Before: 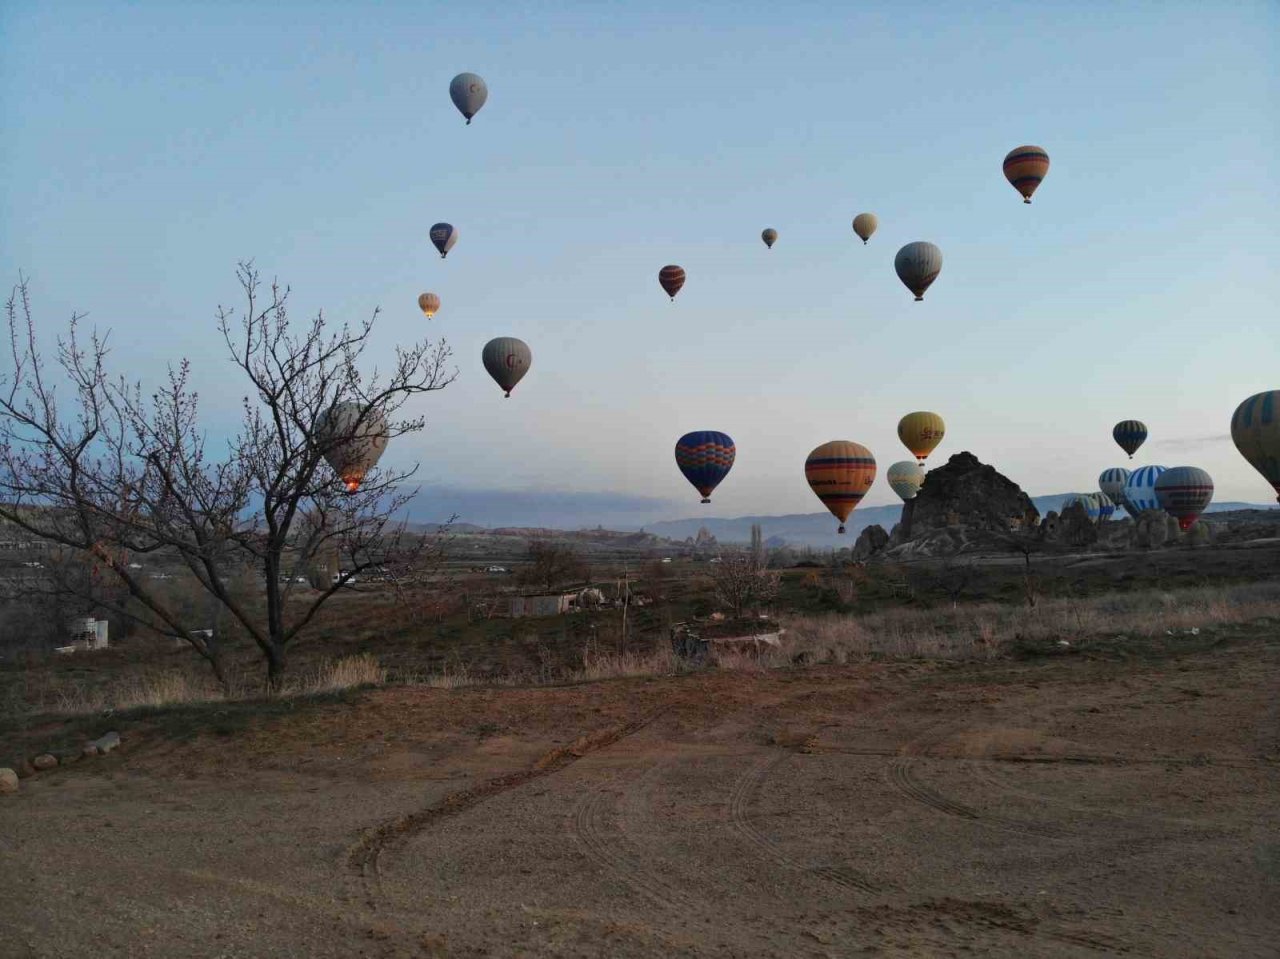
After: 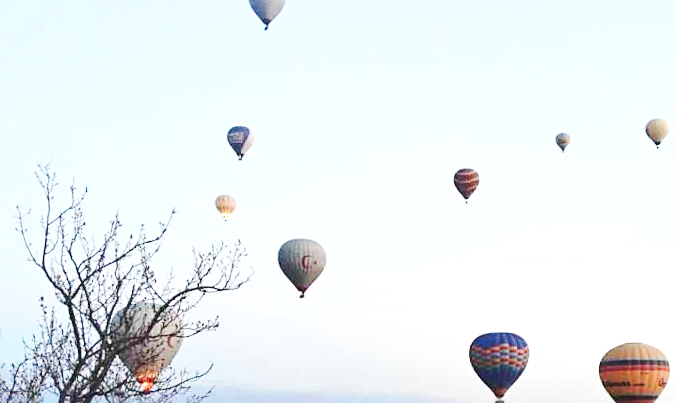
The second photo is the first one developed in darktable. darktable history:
base curve: curves: ch0 [(0, 0.007) (0.028, 0.063) (0.121, 0.311) (0.46, 0.743) (0.859, 0.957) (1, 1)], preserve colors none
sharpen: on, module defaults
rotate and perspective: rotation 0.226°, lens shift (vertical) -0.042, crop left 0.023, crop right 0.982, crop top 0.006, crop bottom 0.994
exposure: black level correction 0, exposure 1 EV, compensate highlight preservation false
crop: left 15.306%, top 9.065%, right 30.789%, bottom 48.638%
